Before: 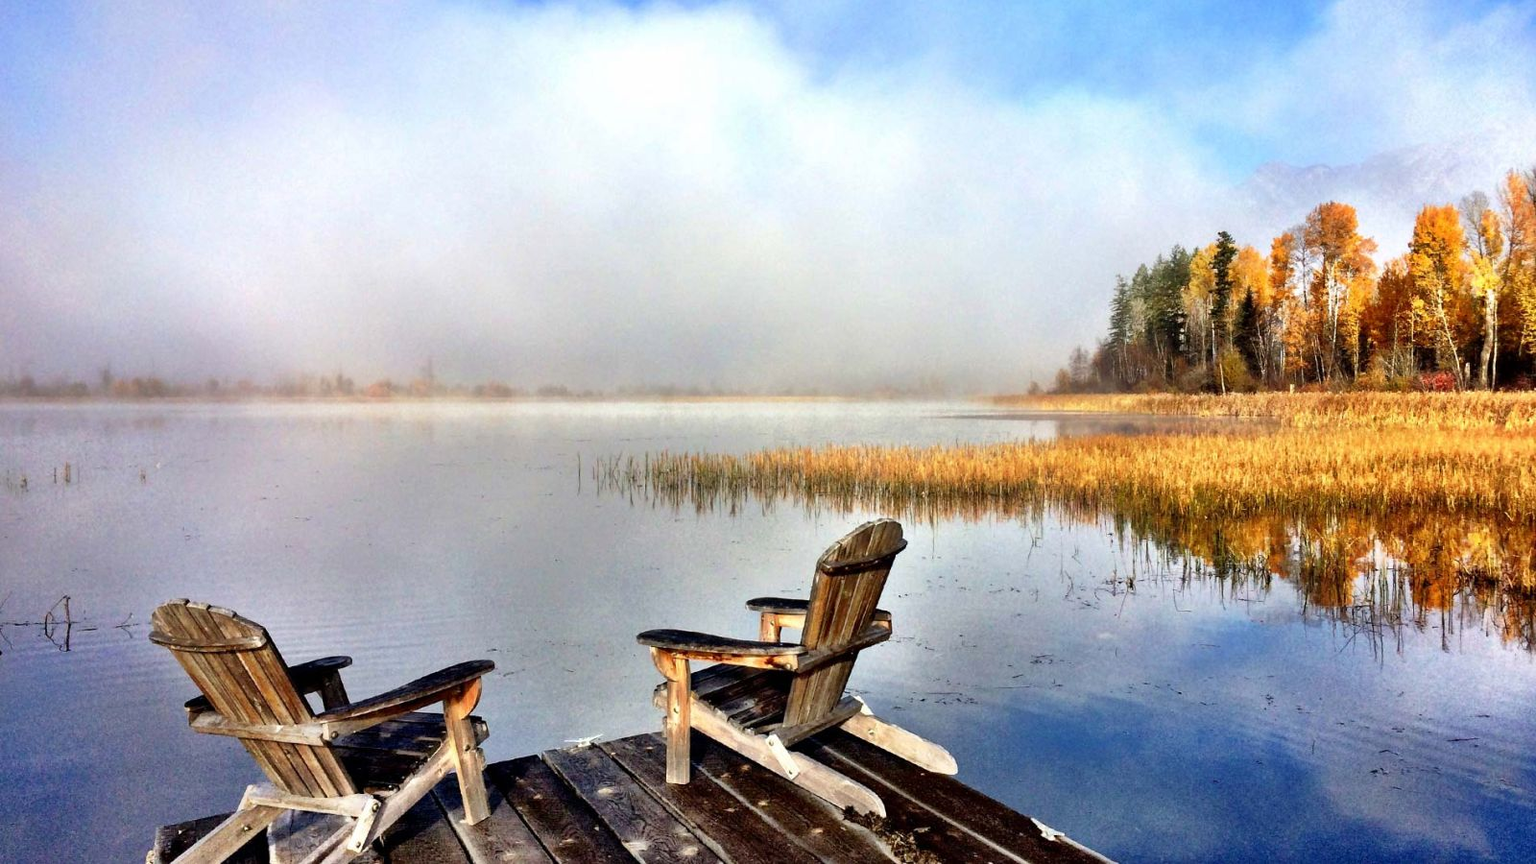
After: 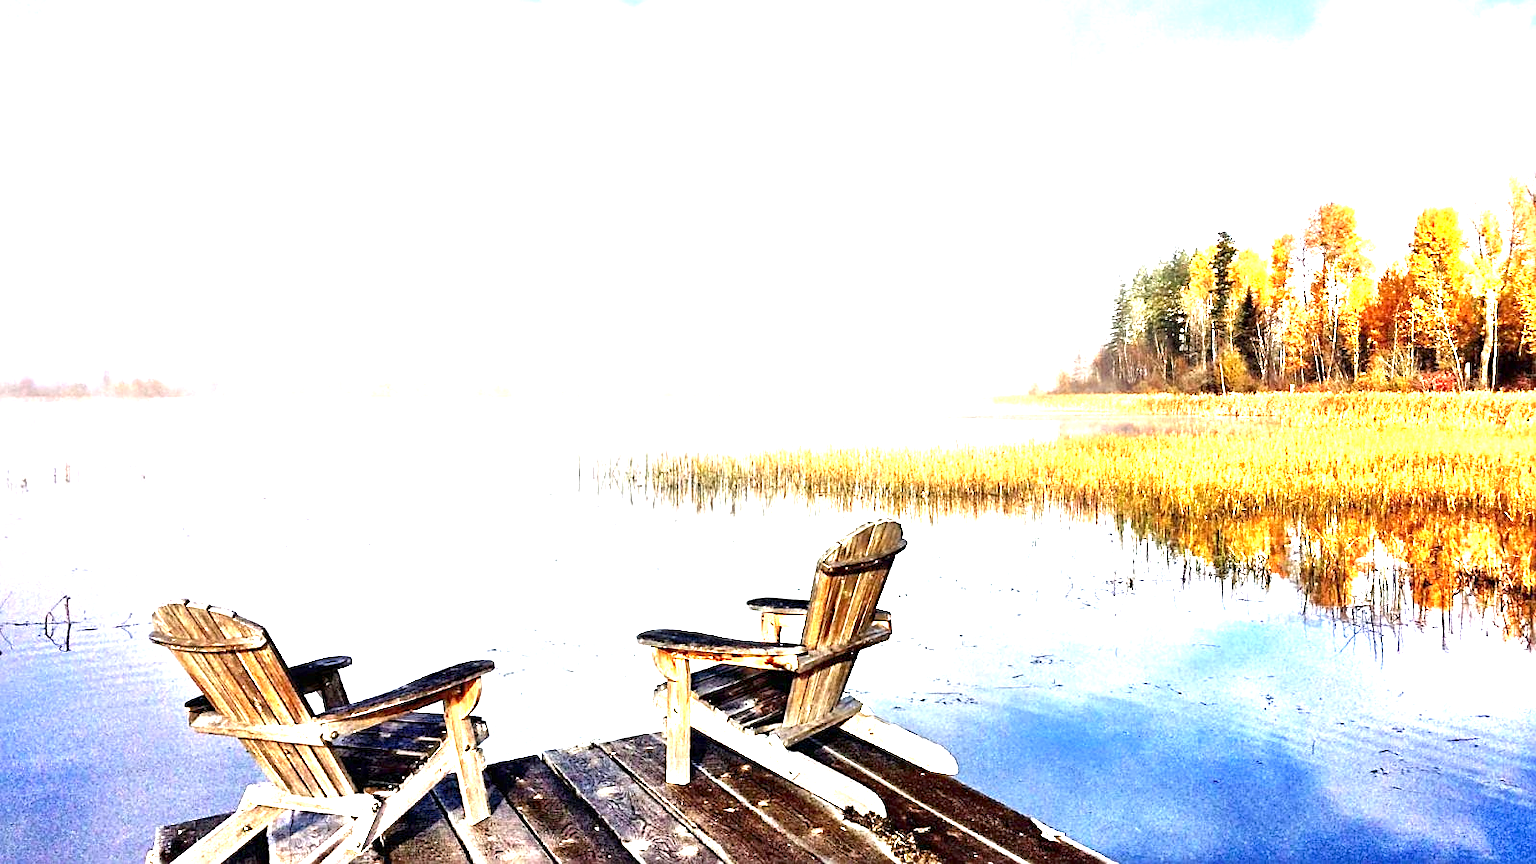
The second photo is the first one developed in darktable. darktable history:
levels: mode automatic, black 0.023%, white 99.97%, levels [0.062, 0.494, 0.925]
exposure: exposure 2.003 EV, compensate highlight preservation false
sharpen: on, module defaults
